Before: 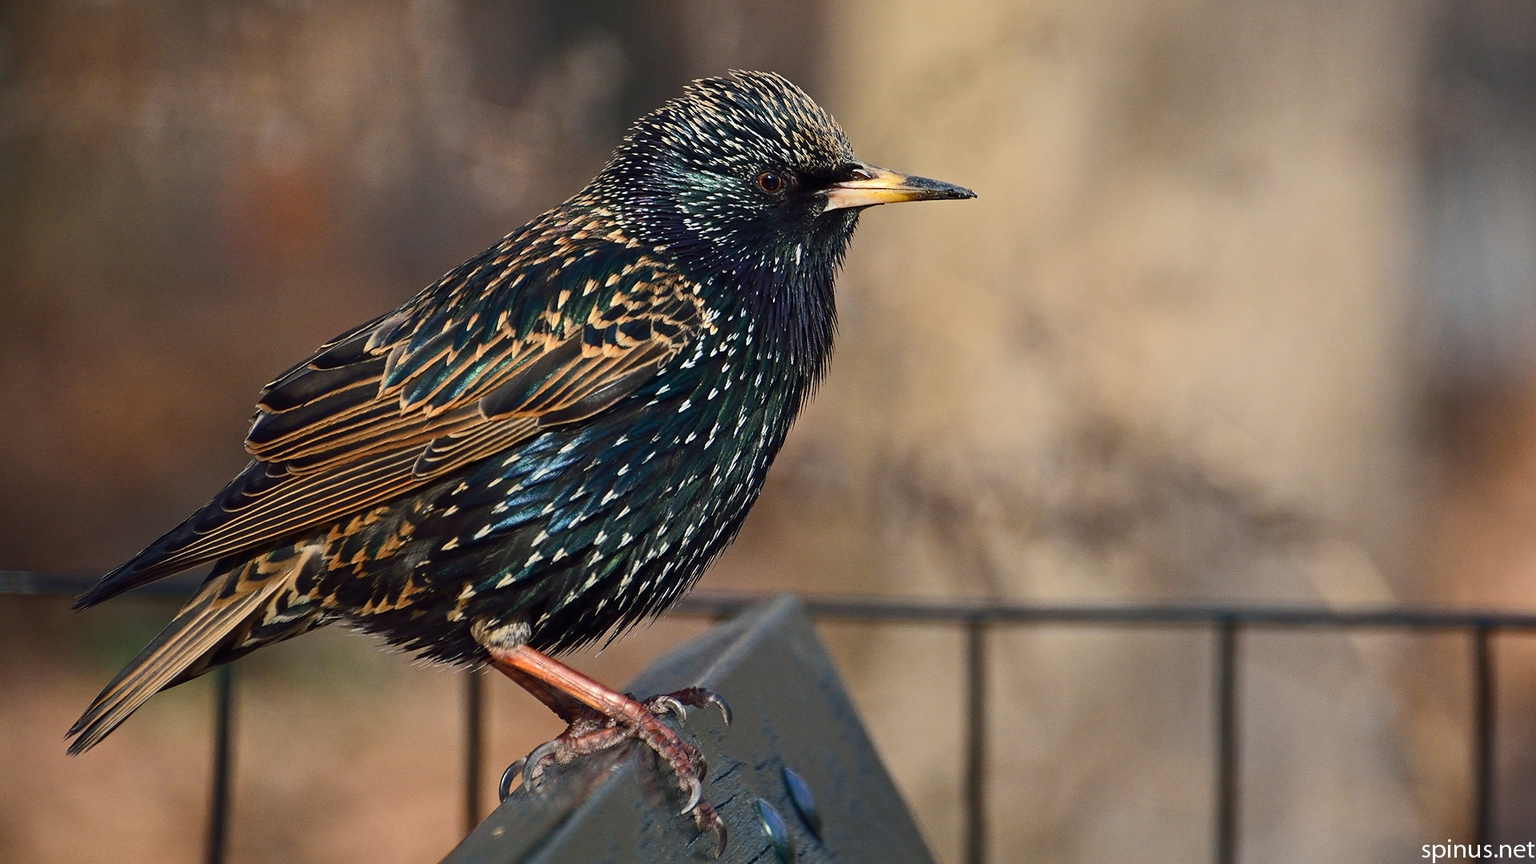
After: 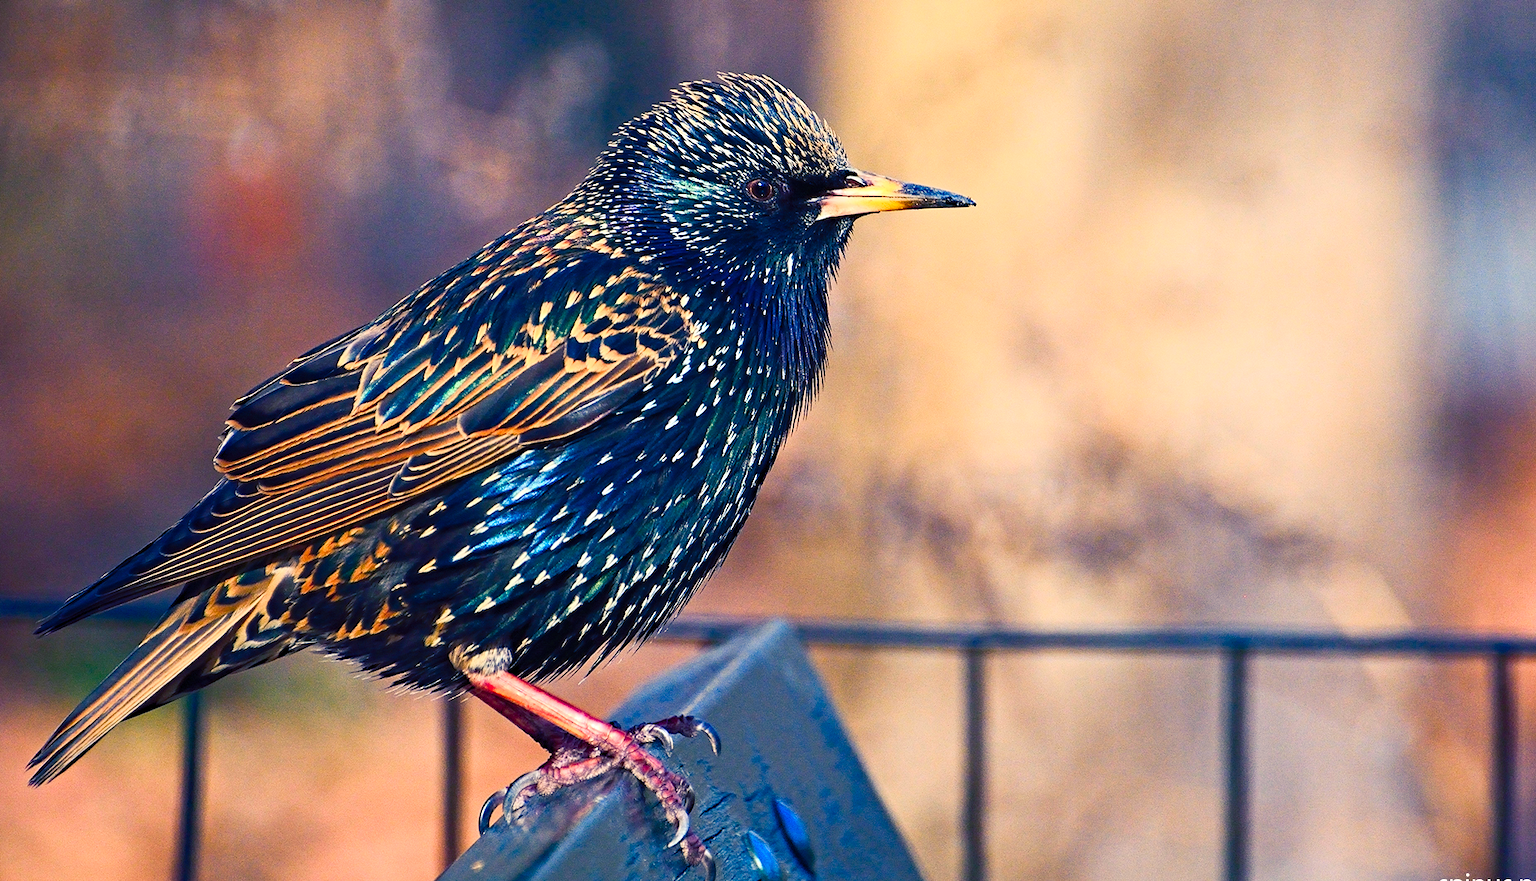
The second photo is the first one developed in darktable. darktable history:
haze removal: compatibility mode true, adaptive false
exposure: exposure 0.298 EV, compensate highlight preservation false
color balance rgb: shadows lift › luminance -40.877%, shadows lift › chroma 14.172%, shadows lift › hue 261.45°, linear chroma grading › global chroma 9.003%, perceptual saturation grading › global saturation 0.182%, perceptual saturation grading › highlights -17.483%, perceptual saturation grading › mid-tones 33.748%, perceptual saturation grading › shadows 50.485%, hue shift -7.88°
crop and rotate: left 2.568%, right 1.331%, bottom 1.874%
contrast brightness saturation: contrast 0.24, brightness 0.258, saturation 0.391
sharpen: radius 5.282, amount 0.315, threshold 26.583
